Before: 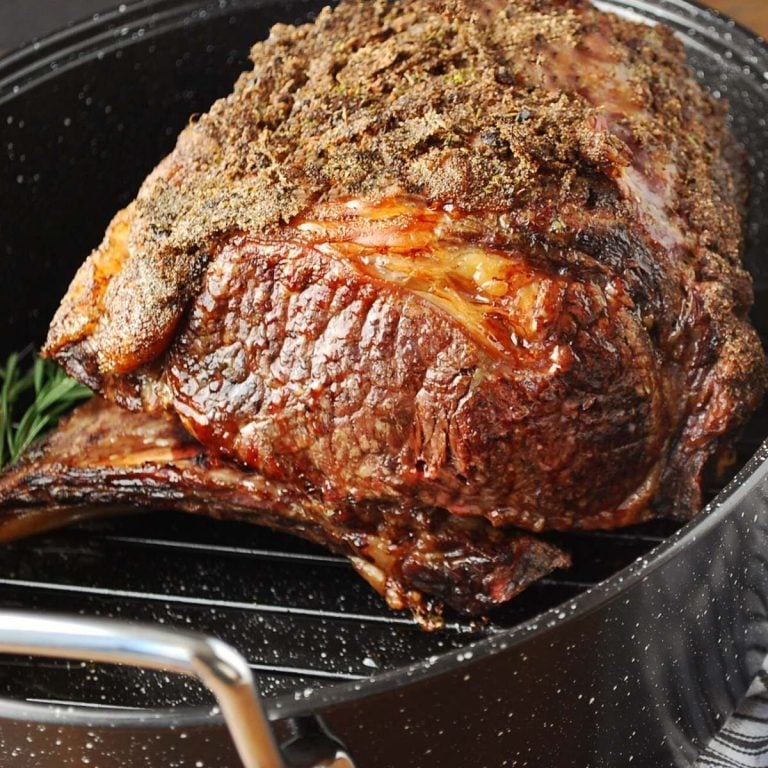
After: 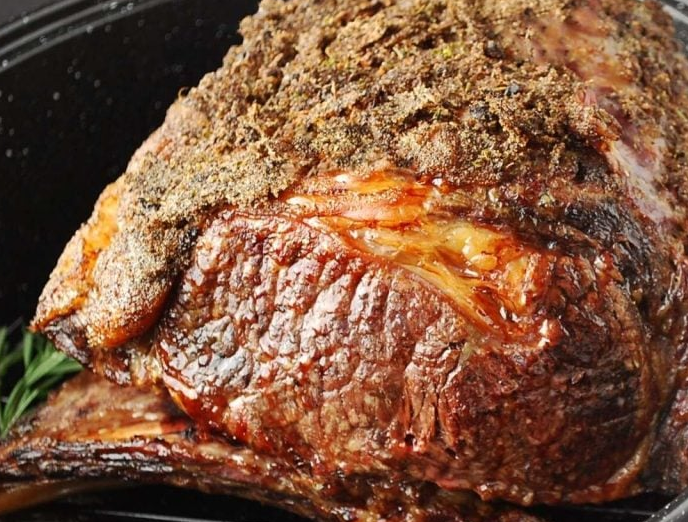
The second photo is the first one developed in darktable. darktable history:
crop: left 1.509%, top 3.452%, right 7.696%, bottom 28.452%
shadows and highlights: radius 331.84, shadows 53.55, highlights -100, compress 94.63%, highlights color adjustment 73.23%, soften with gaussian
